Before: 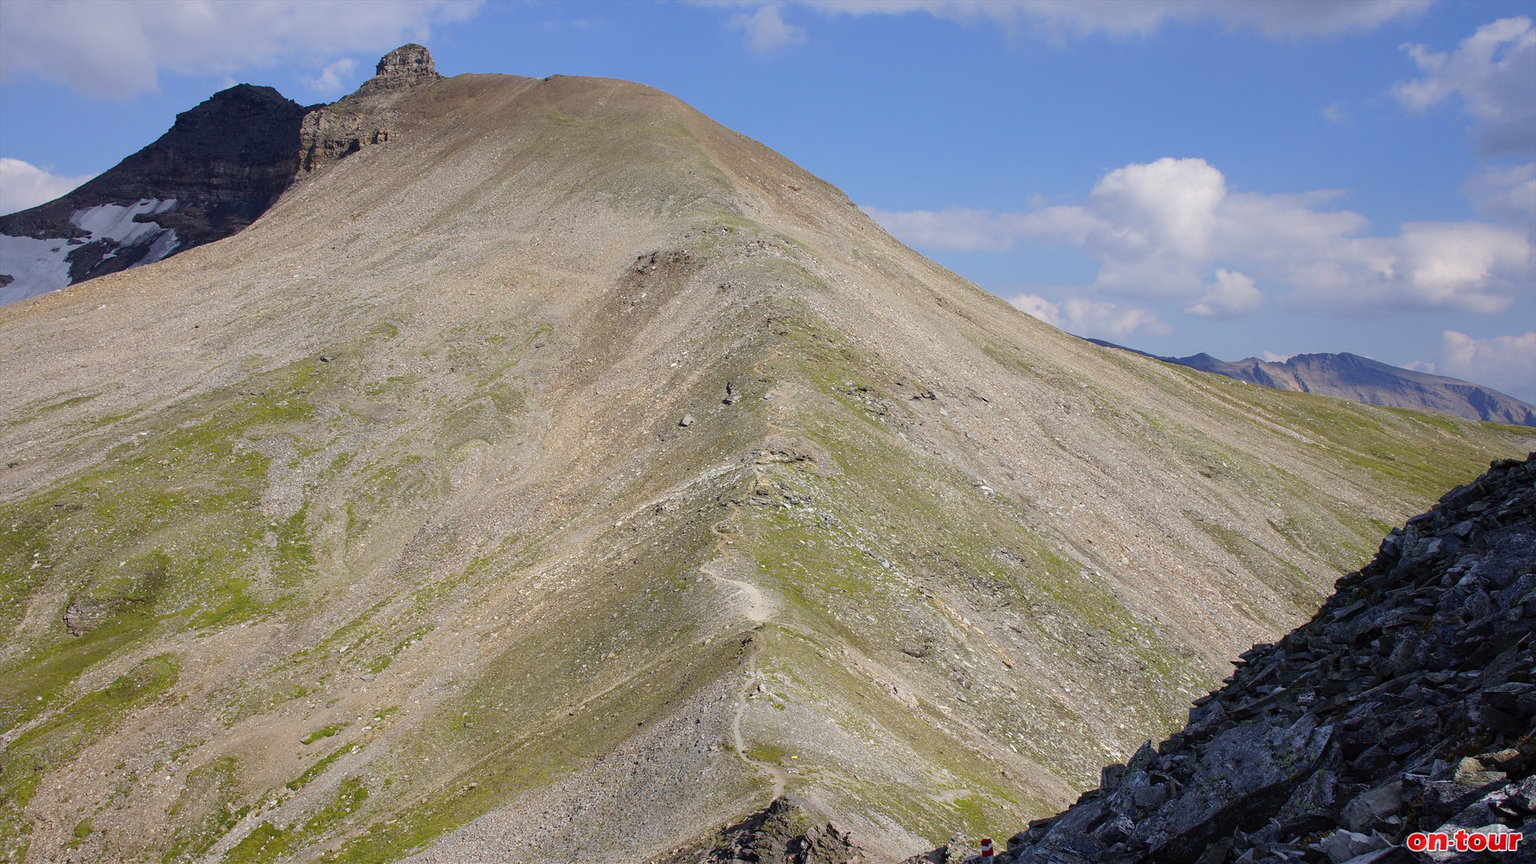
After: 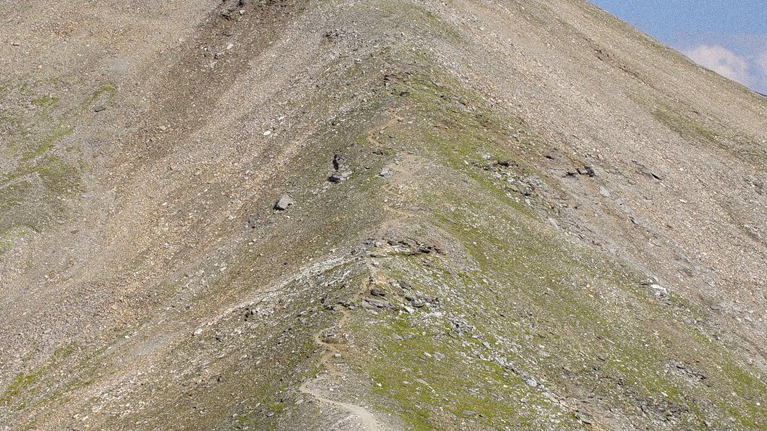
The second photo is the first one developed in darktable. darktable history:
crop: left 30%, top 30%, right 30%, bottom 30%
grain: coarseness 0.47 ISO
